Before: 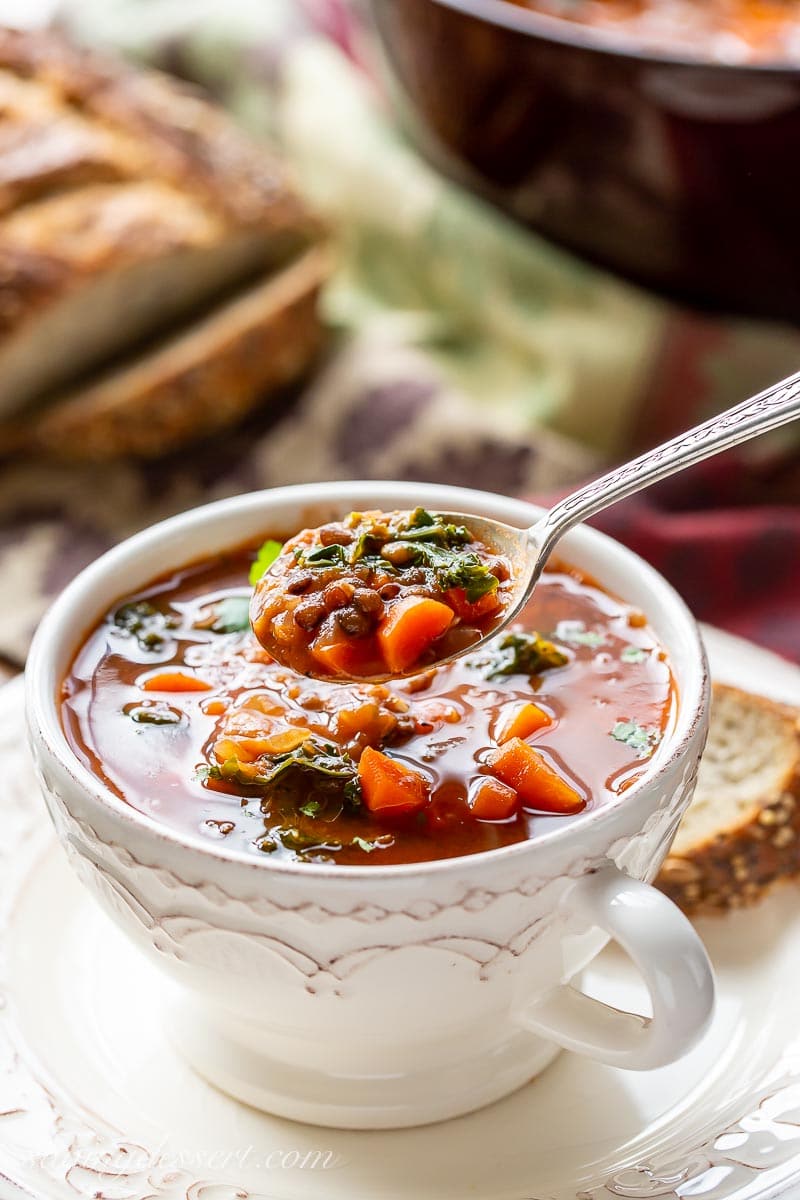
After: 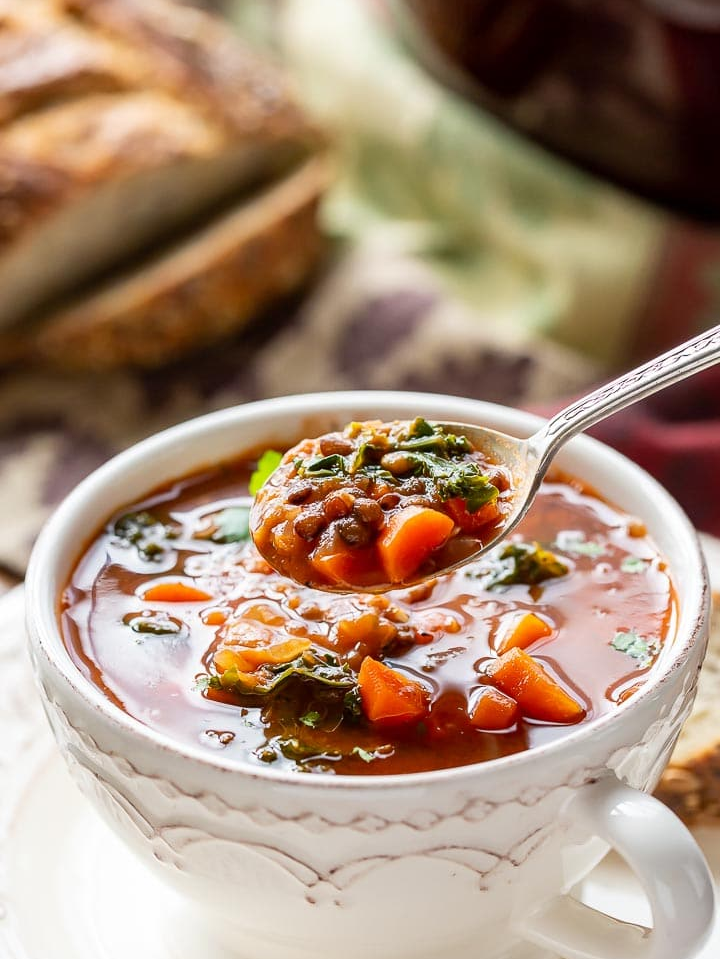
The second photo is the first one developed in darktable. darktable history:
crop: top 7.524%, right 9.792%, bottom 12.073%
